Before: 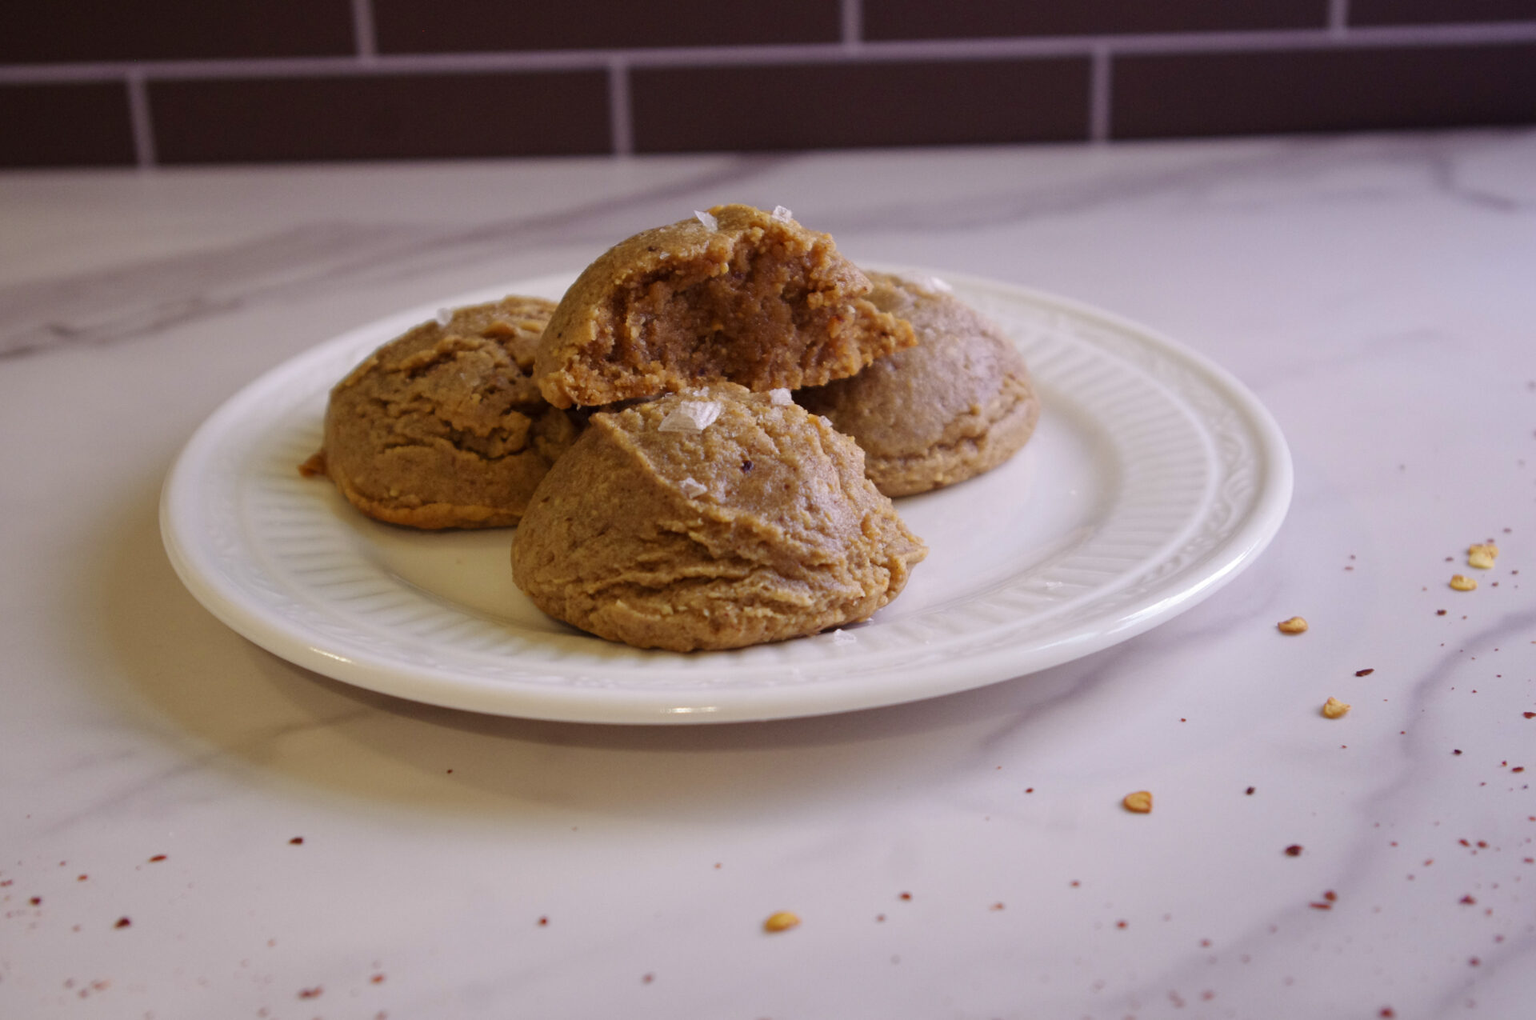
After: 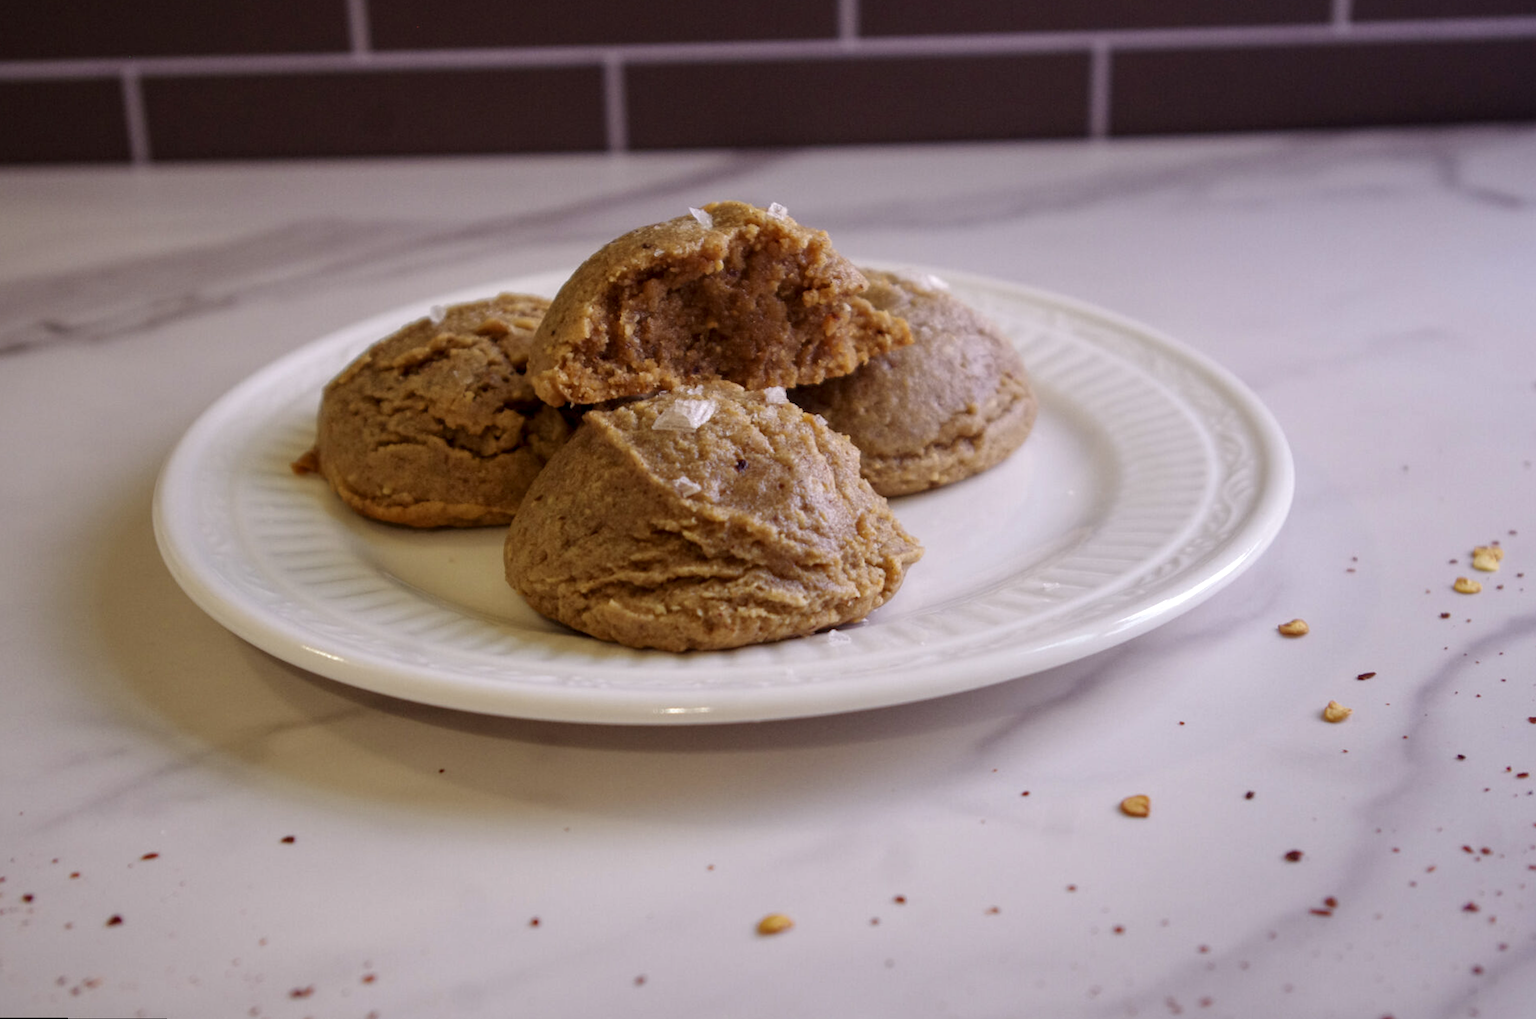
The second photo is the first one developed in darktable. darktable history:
contrast brightness saturation: saturation -0.05
local contrast: on, module defaults
rotate and perspective: rotation 0.192°, lens shift (horizontal) -0.015, crop left 0.005, crop right 0.996, crop top 0.006, crop bottom 0.99
